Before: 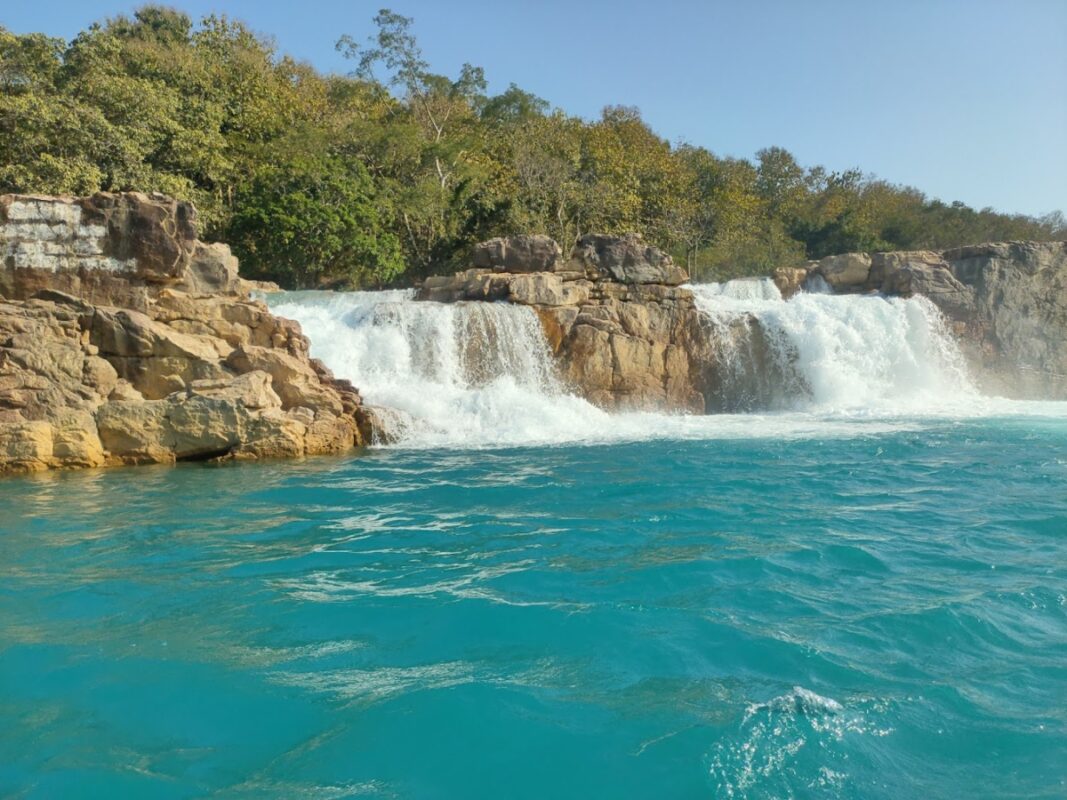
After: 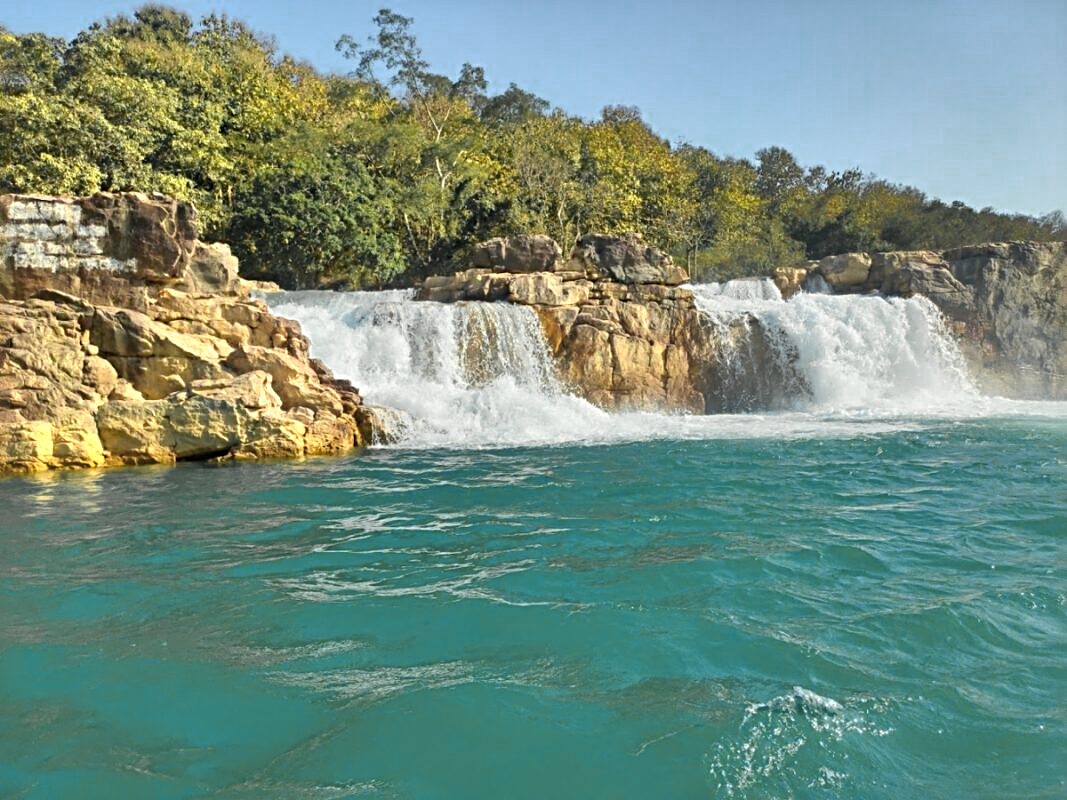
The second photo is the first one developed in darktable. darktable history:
shadows and highlights: shadows 30.63, highlights -63.22, shadows color adjustment 98%, highlights color adjustment 58.61%, soften with gaussian
color zones: curves: ch0 [(0.004, 0.306) (0.107, 0.448) (0.252, 0.656) (0.41, 0.398) (0.595, 0.515) (0.768, 0.628)]; ch1 [(0.07, 0.323) (0.151, 0.452) (0.252, 0.608) (0.346, 0.221) (0.463, 0.189) (0.61, 0.368) (0.735, 0.395) (0.921, 0.412)]; ch2 [(0, 0.476) (0.132, 0.512) (0.243, 0.512) (0.397, 0.48) (0.522, 0.376) (0.634, 0.536) (0.761, 0.46)]
sharpen: radius 4
